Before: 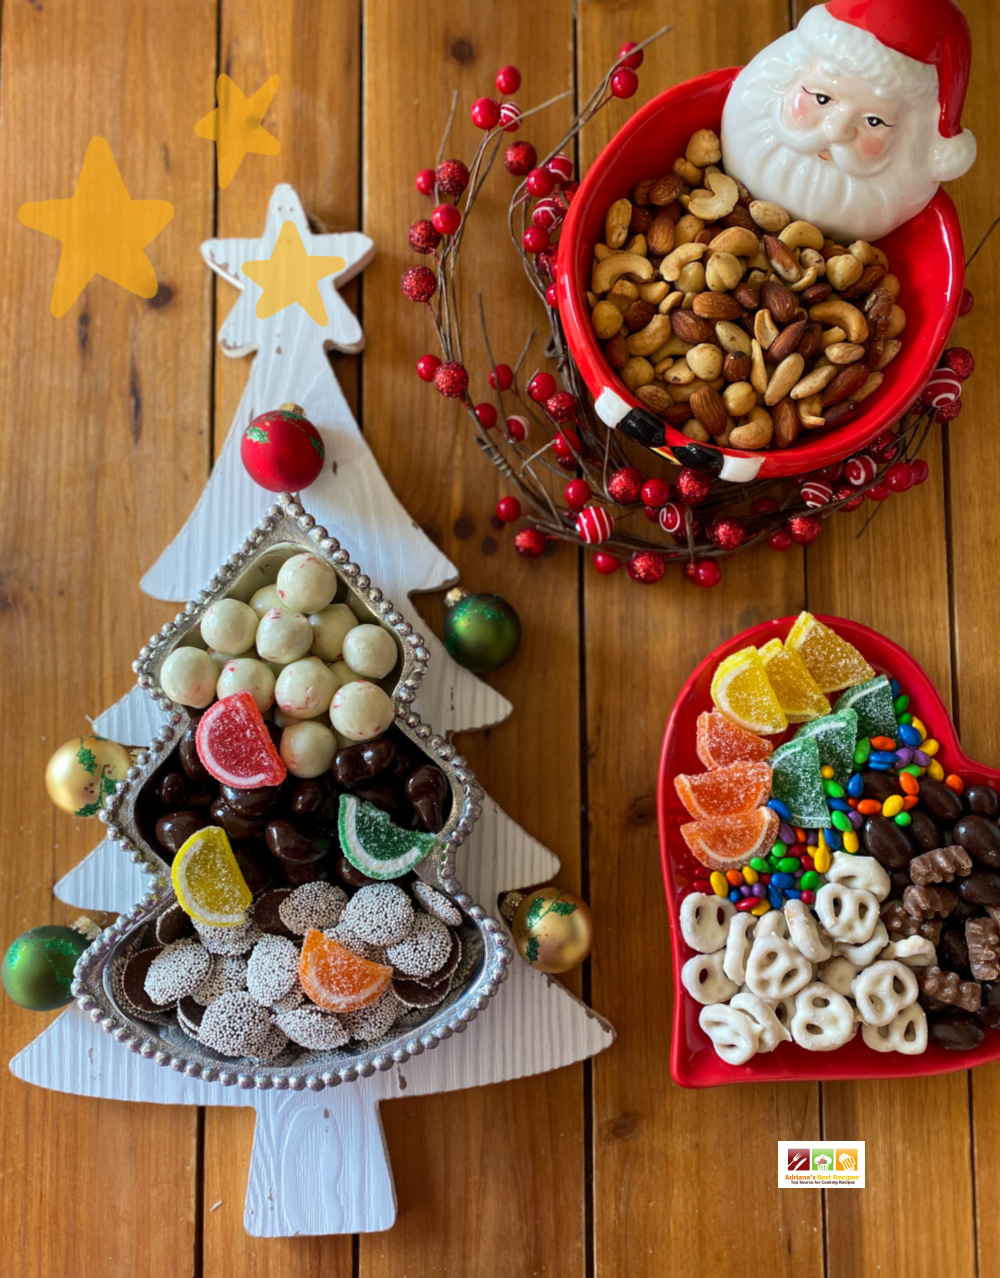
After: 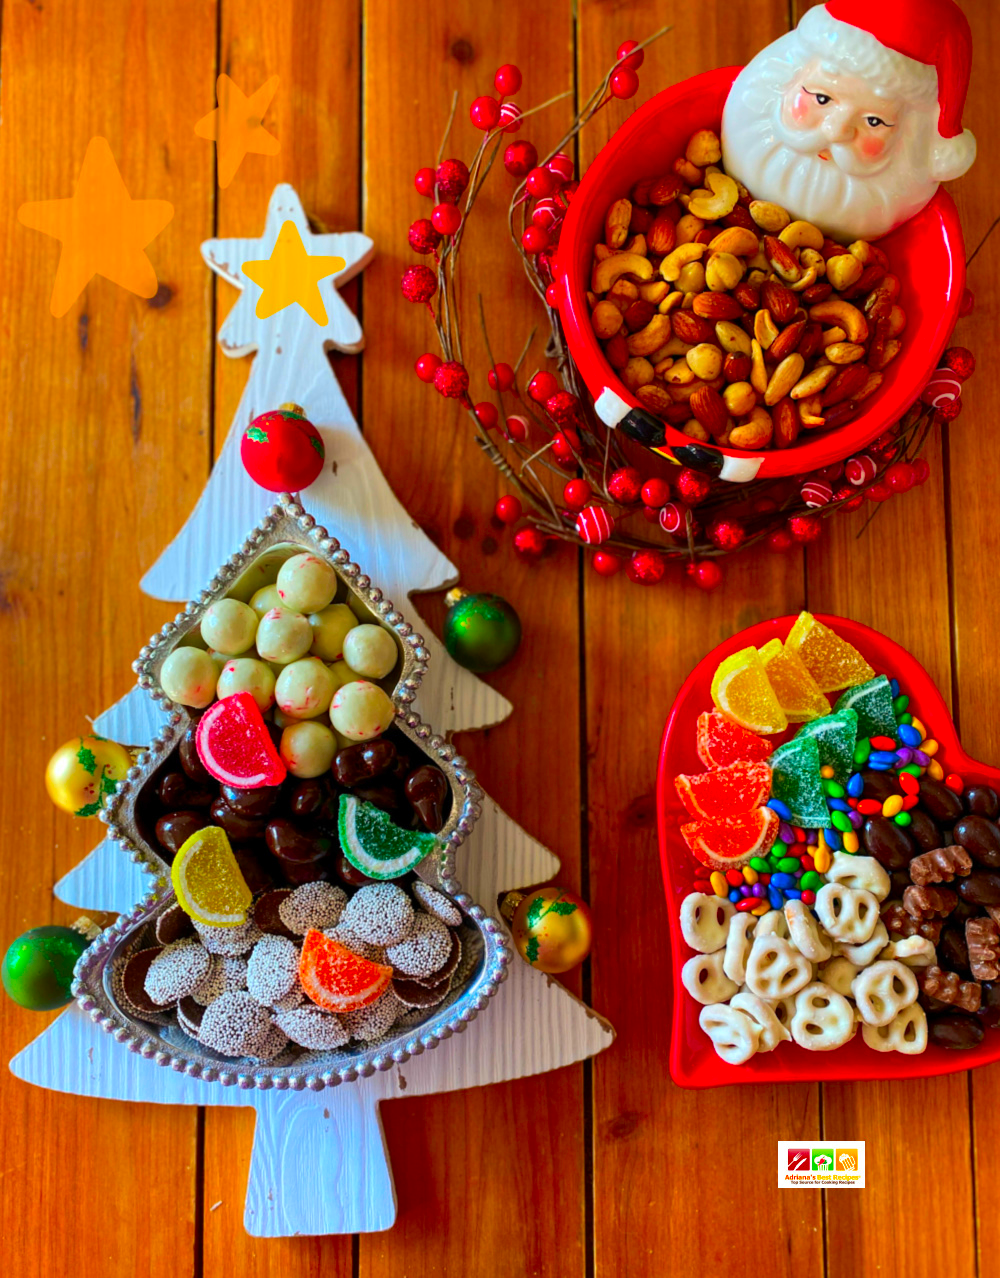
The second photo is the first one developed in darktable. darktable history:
color correction: highlights b* -0.022, saturation 2.14
